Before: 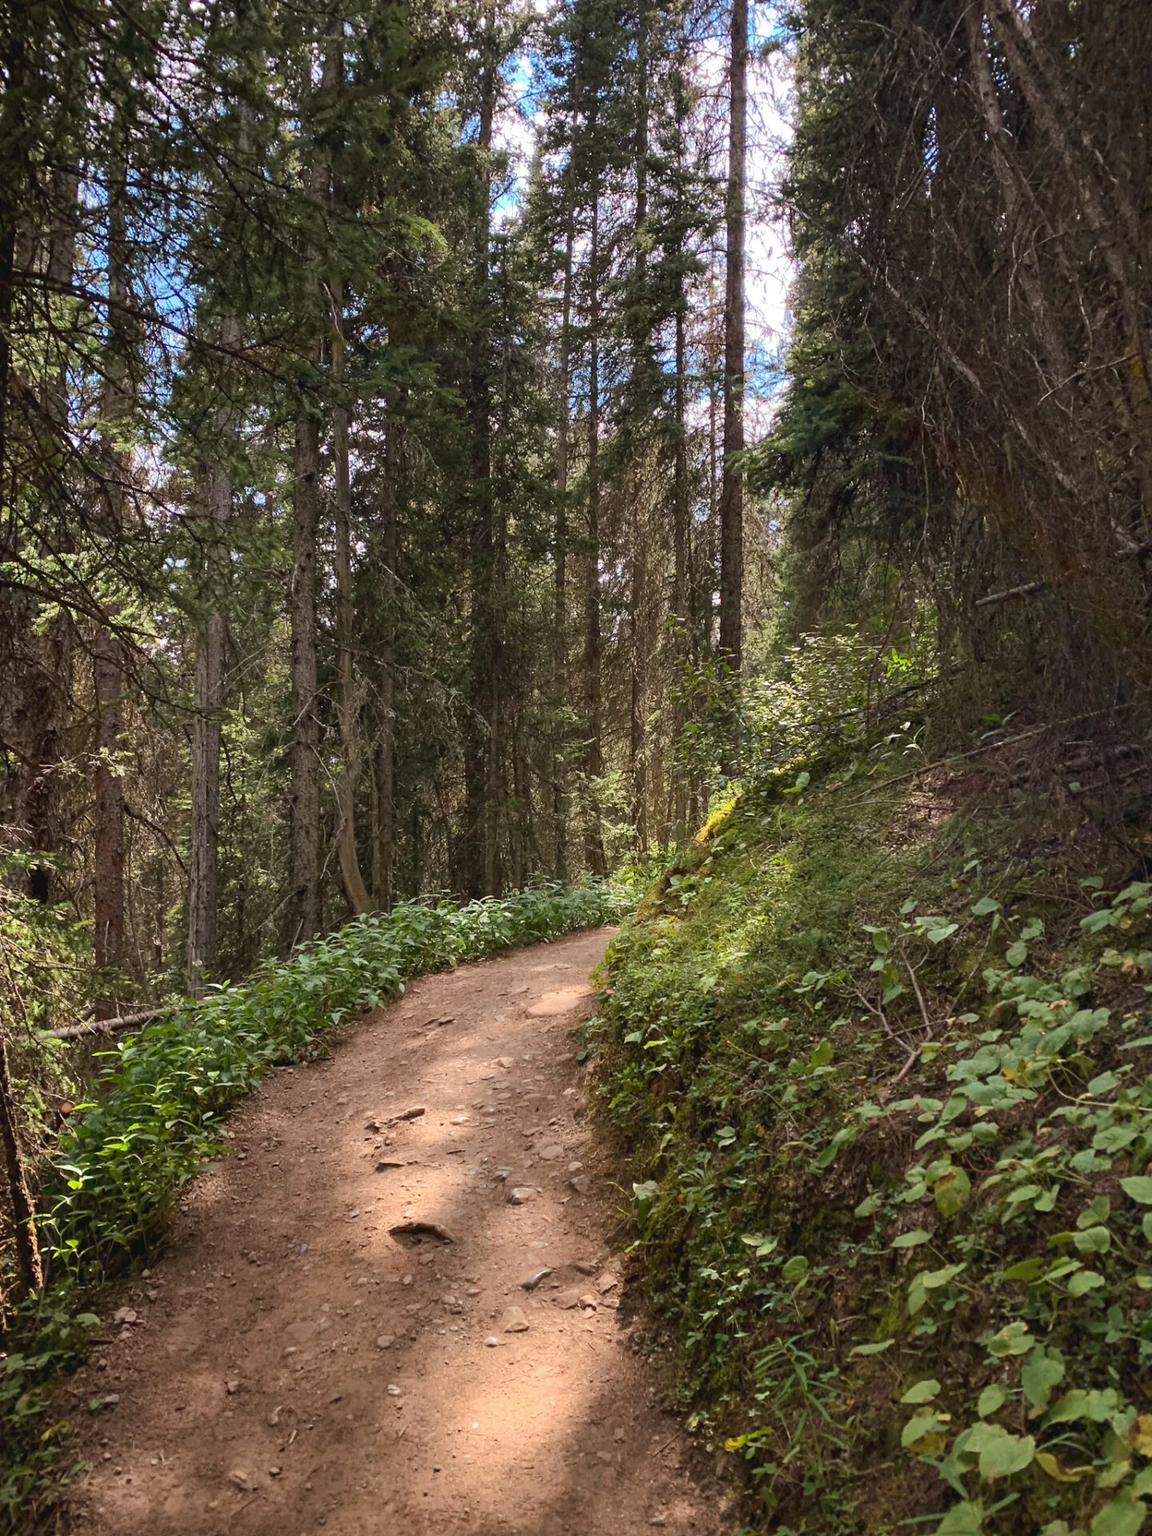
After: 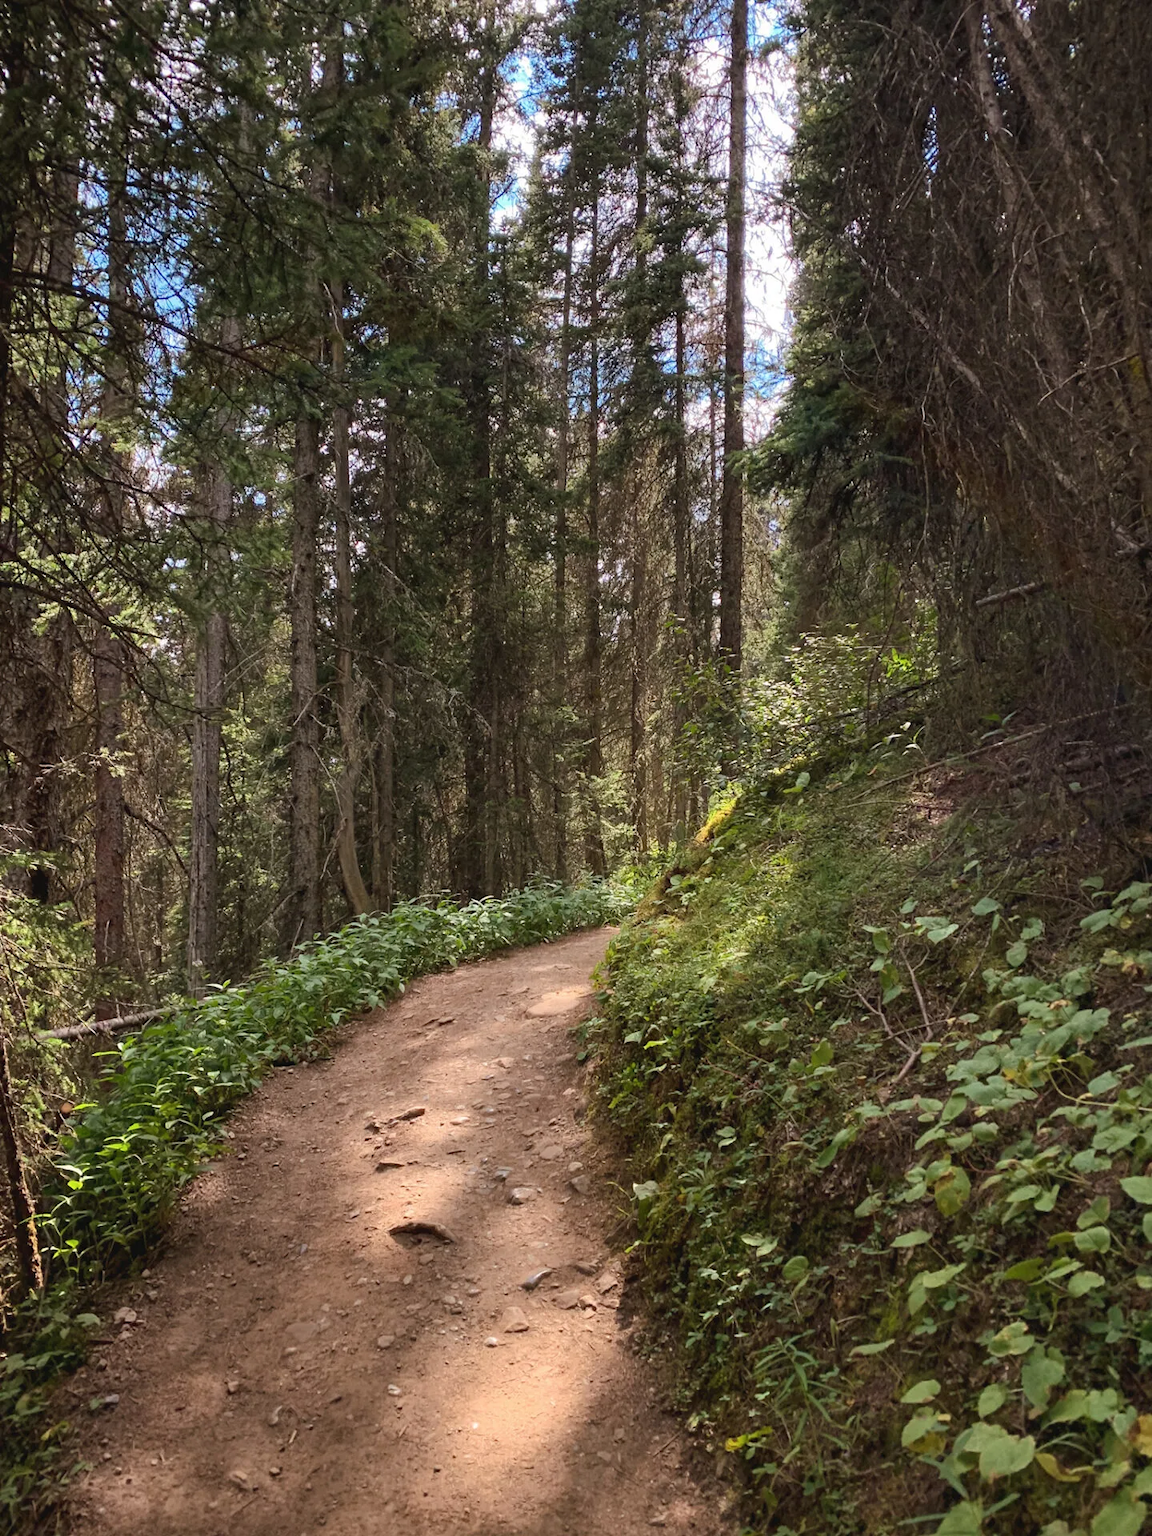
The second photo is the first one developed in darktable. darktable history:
contrast brightness saturation: saturation -0.036
